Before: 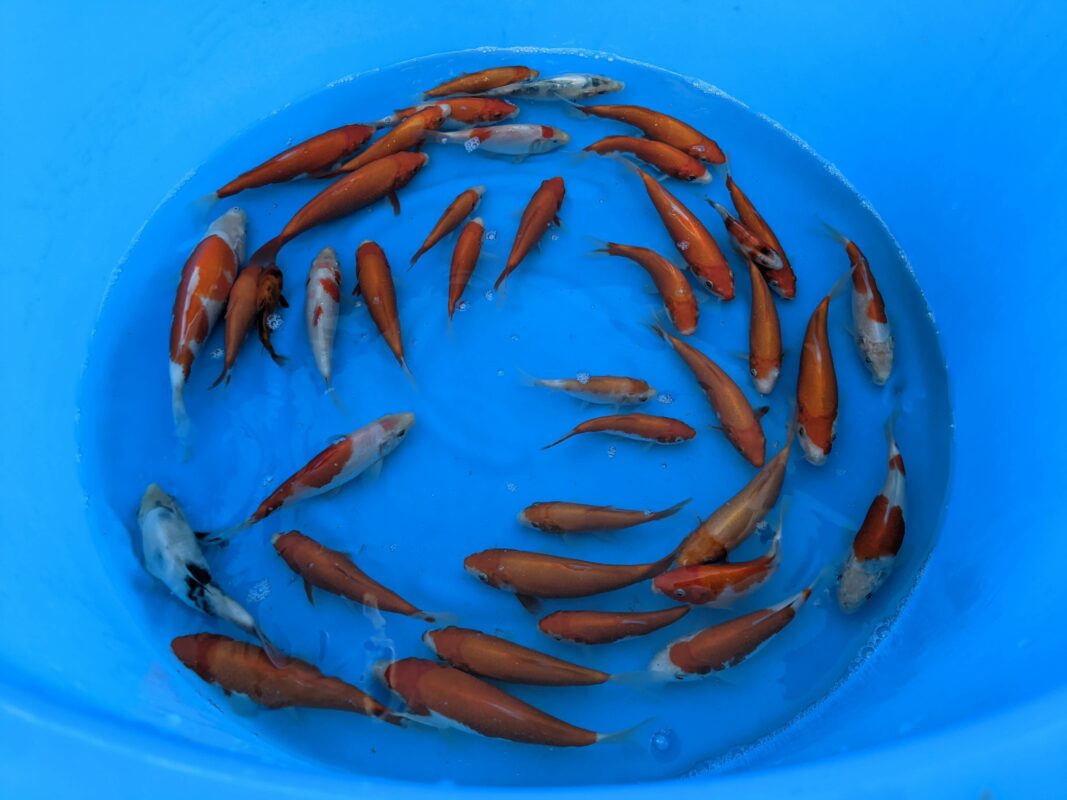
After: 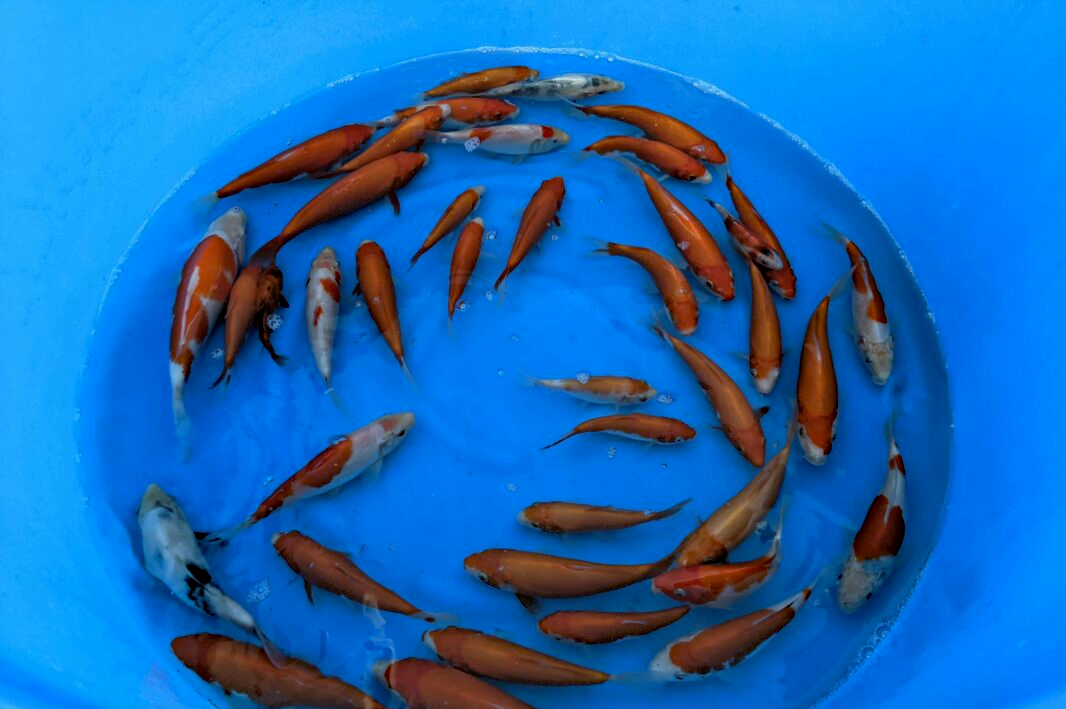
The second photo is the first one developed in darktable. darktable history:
haze removal: strength 0.278, distance 0.25, compatibility mode true, adaptive false
exposure: black level correction 0.001, compensate highlight preservation false
crop and rotate: top 0%, bottom 11.343%
